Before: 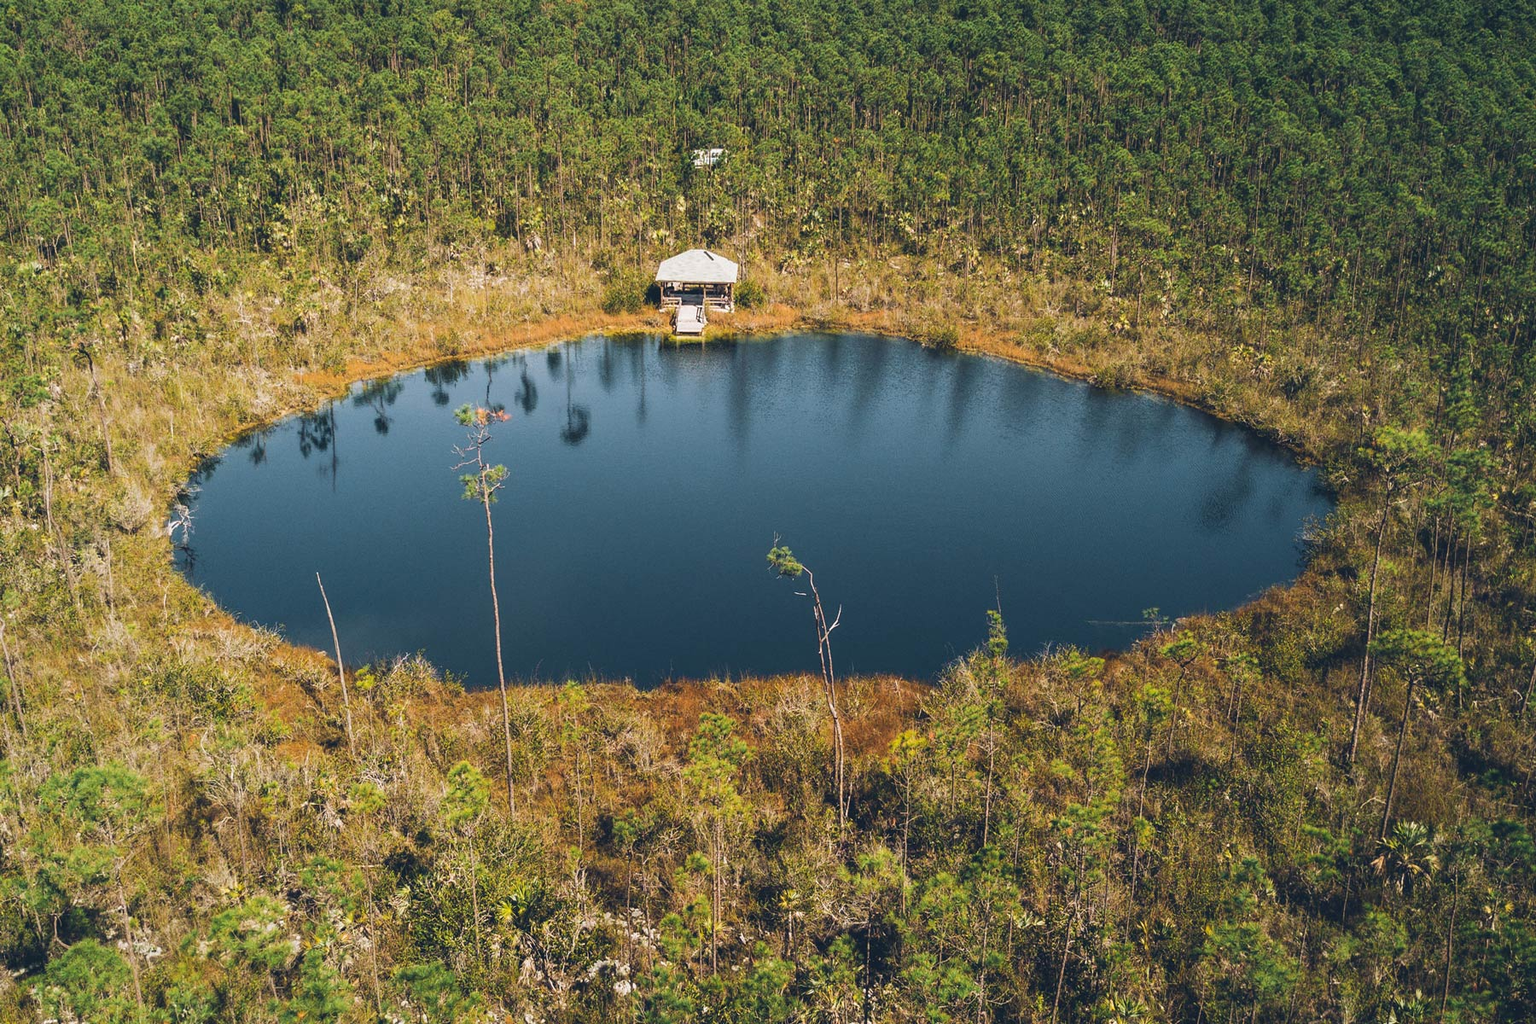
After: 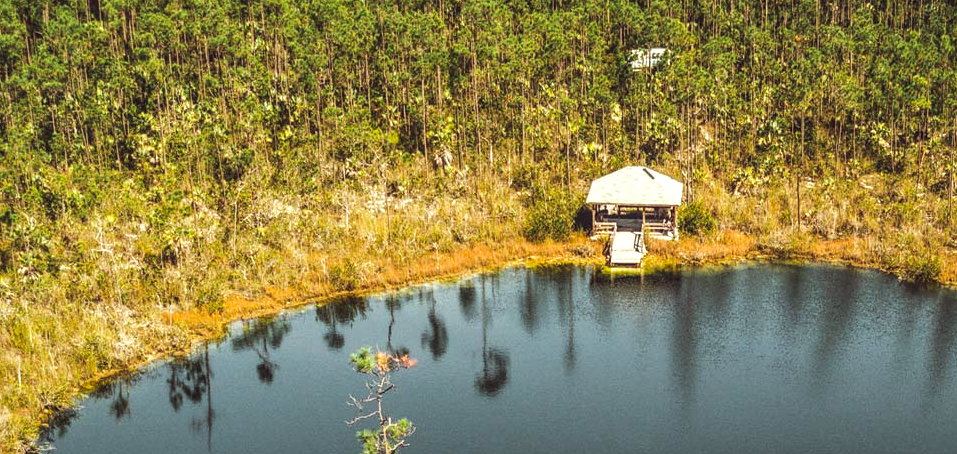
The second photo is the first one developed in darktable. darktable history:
local contrast: on, module defaults
crop: left 10.145%, top 10.537%, right 36.65%, bottom 51.602%
color correction: highlights a* -5.98, highlights b* 9.52, shadows a* 10.52, shadows b* 23.61
color balance rgb: global offset › chroma 0.254%, global offset › hue 257.11°, perceptual saturation grading › global saturation 10.234%, perceptual brilliance grading › highlights 9.642%, perceptual brilliance grading › mid-tones 4.876%
